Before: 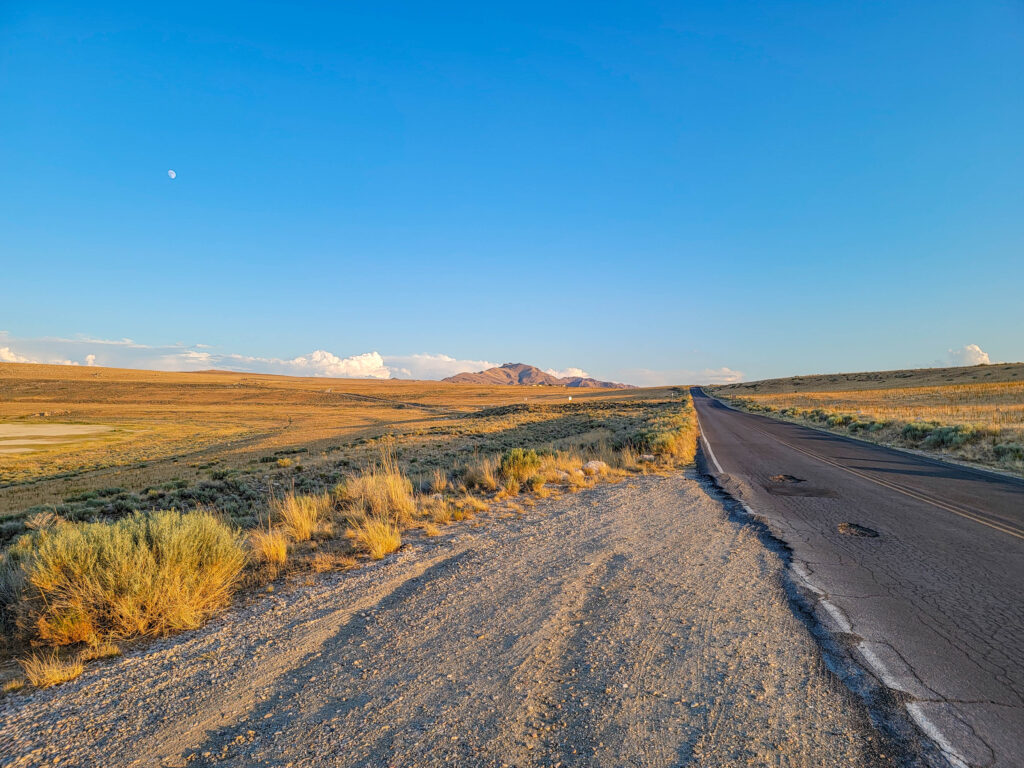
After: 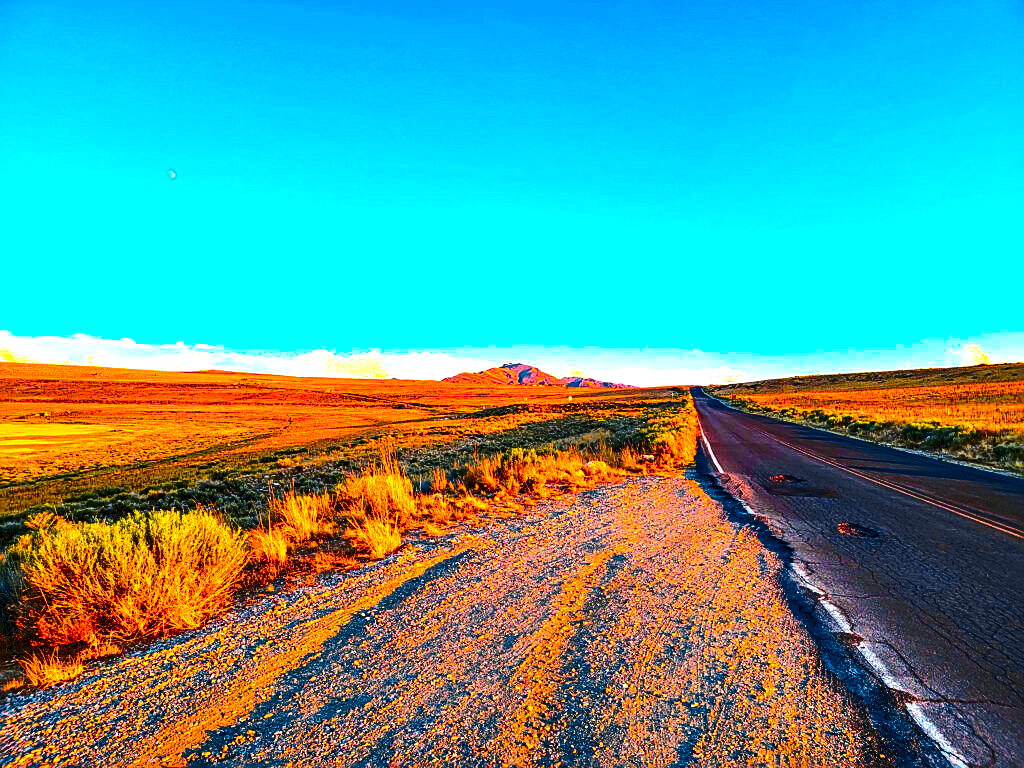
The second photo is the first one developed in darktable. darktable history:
color balance rgb: linear chroma grading › highlights 100%, linear chroma grading › global chroma 23.41%, perceptual saturation grading › global saturation 35.38%, hue shift -10.68°, perceptual brilliance grading › highlights 47.25%, perceptual brilliance grading › mid-tones 22.2%, perceptual brilliance grading › shadows -5.93%
sharpen: on, module defaults
tone curve: curves: ch0 [(0, 0) (0.23, 0.189) (0.486, 0.52) (0.822, 0.825) (0.994, 0.955)]; ch1 [(0, 0) (0.226, 0.261) (0.379, 0.442) (0.469, 0.468) (0.495, 0.498) (0.514, 0.509) (0.561, 0.603) (0.59, 0.656) (1, 1)]; ch2 [(0, 0) (0.269, 0.299) (0.459, 0.43) (0.498, 0.5) (0.523, 0.52) (0.586, 0.569) (0.635, 0.617) (0.659, 0.681) (0.718, 0.764) (1, 1)], color space Lab, independent channels, preserve colors none
contrast brightness saturation: brightness -0.25, saturation 0.2
